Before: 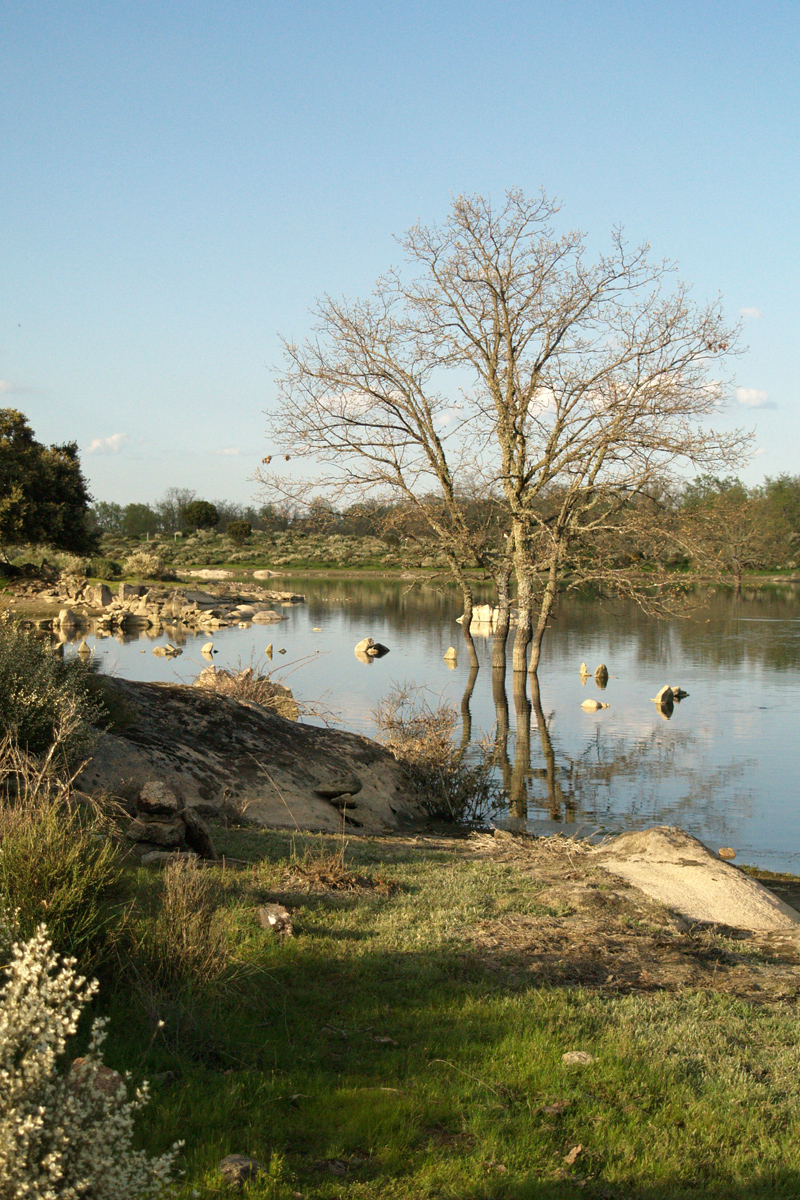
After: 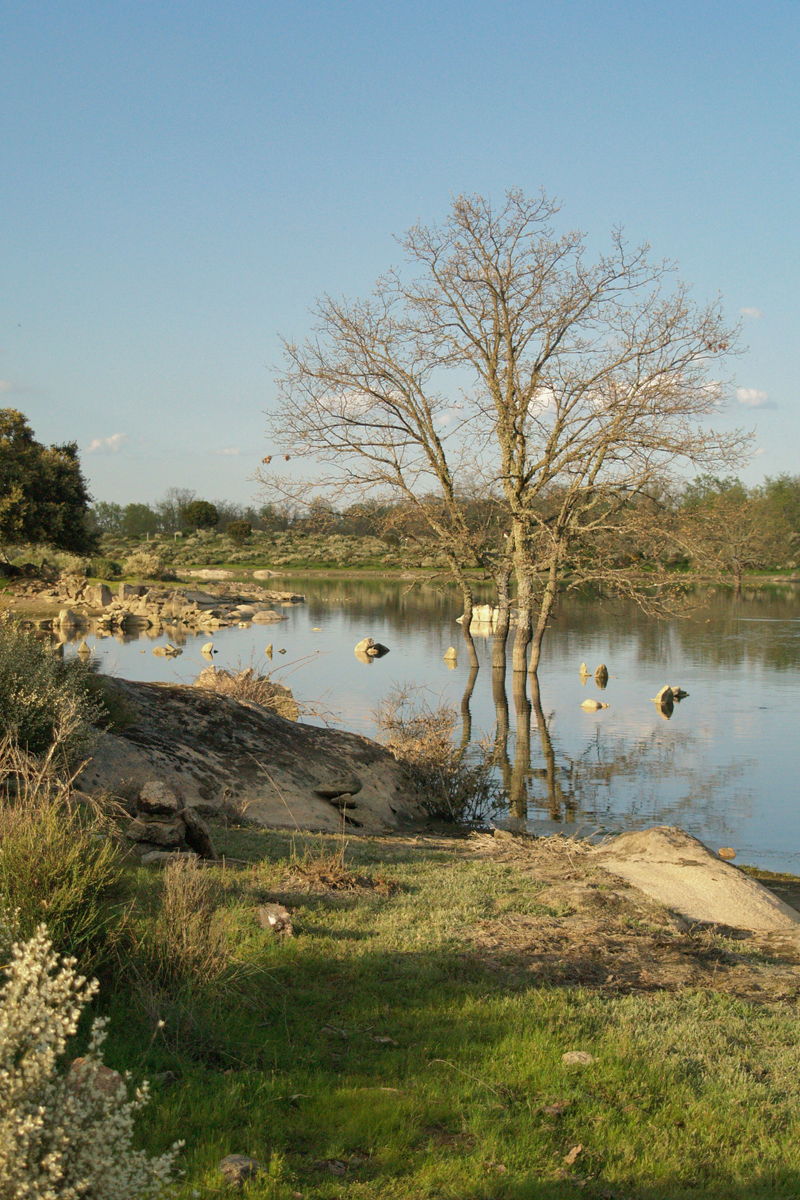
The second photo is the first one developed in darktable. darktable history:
base curve: curves: ch0 [(0, 0) (0.235, 0.266) (0.503, 0.496) (0.786, 0.72) (1, 1)]
shadows and highlights: on, module defaults
exposure: exposure -0.048 EV, compensate highlight preservation false
